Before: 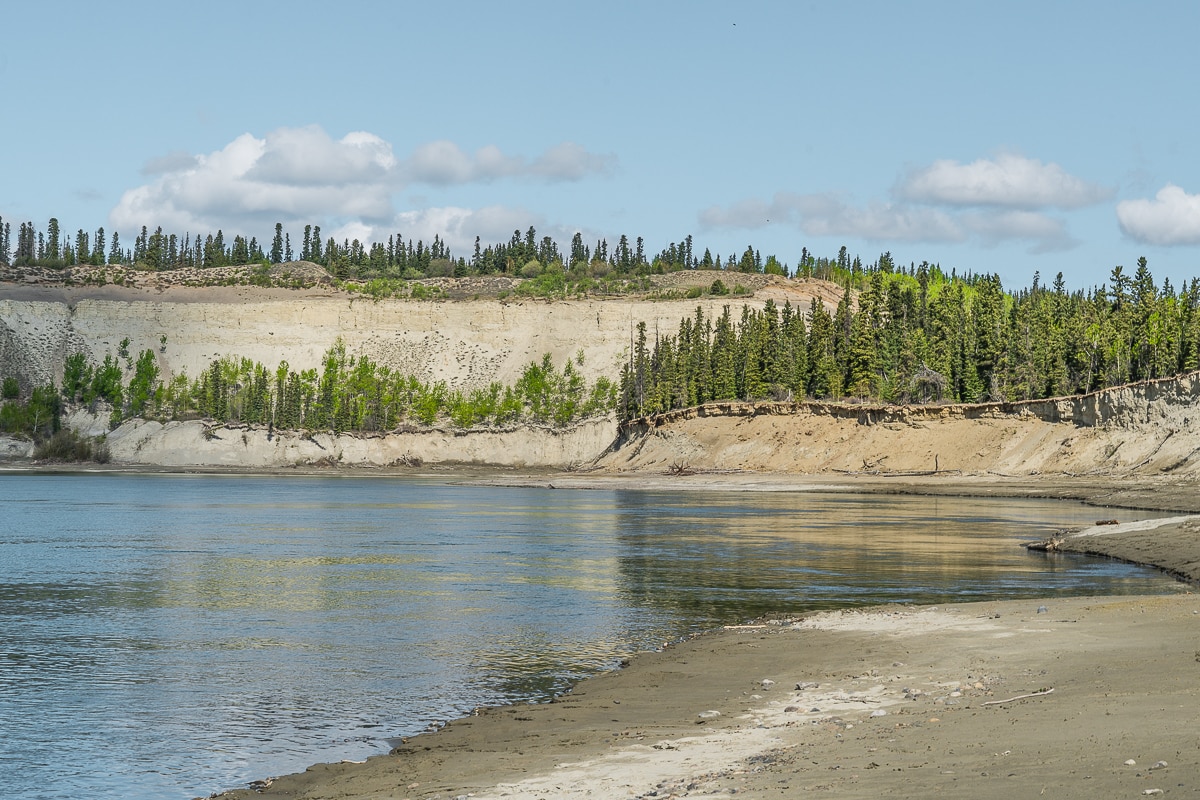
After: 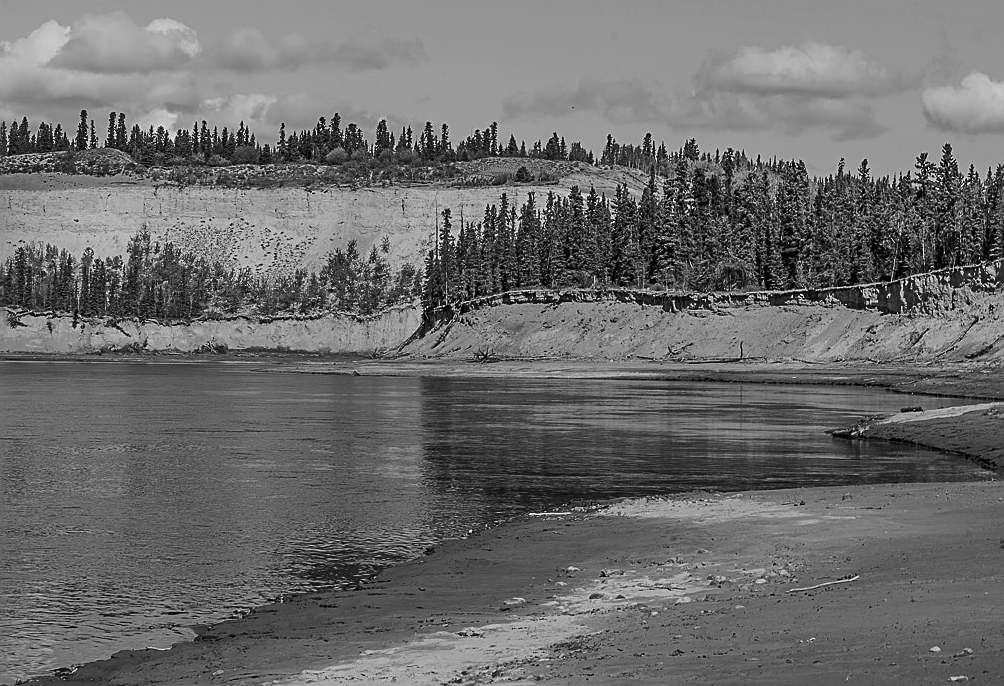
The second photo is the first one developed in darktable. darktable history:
shadows and highlights: shadows 0, highlights 40
color balance rgb: shadows lift › chroma 1%, shadows lift › hue 113°, highlights gain › chroma 0.2%, highlights gain › hue 333°, perceptual saturation grading › global saturation 20%, perceptual saturation grading › highlights -50%, perceptual saturation grading › shadows 25%, contrast -30%
color zones: curves: ch0 [(0, 0.485) (0.178, 0.476) (0.261, 0.623) (0.411, 0.403) (0.708, 0.603) (0.934, 0.412)]; ch1 [(0.003, 0.485) (0.149, 0.496) (0.229, 0.584) (0.326, 0.551) (0.484, 0.262) (0.757, 0.643)]
crop: left 16.315%, top 14.246%
contrast brightness saturation: contrast -0.03, brightness -0.59, saturation -1
exposure: exposure 0.496 EV, compensate highlight preservation false
rgb levels: levels [[0.01, 0.419, 0.839], [0, 0.5, 1], [0, 0.5, 1]]
sharpen: on, module defaults
